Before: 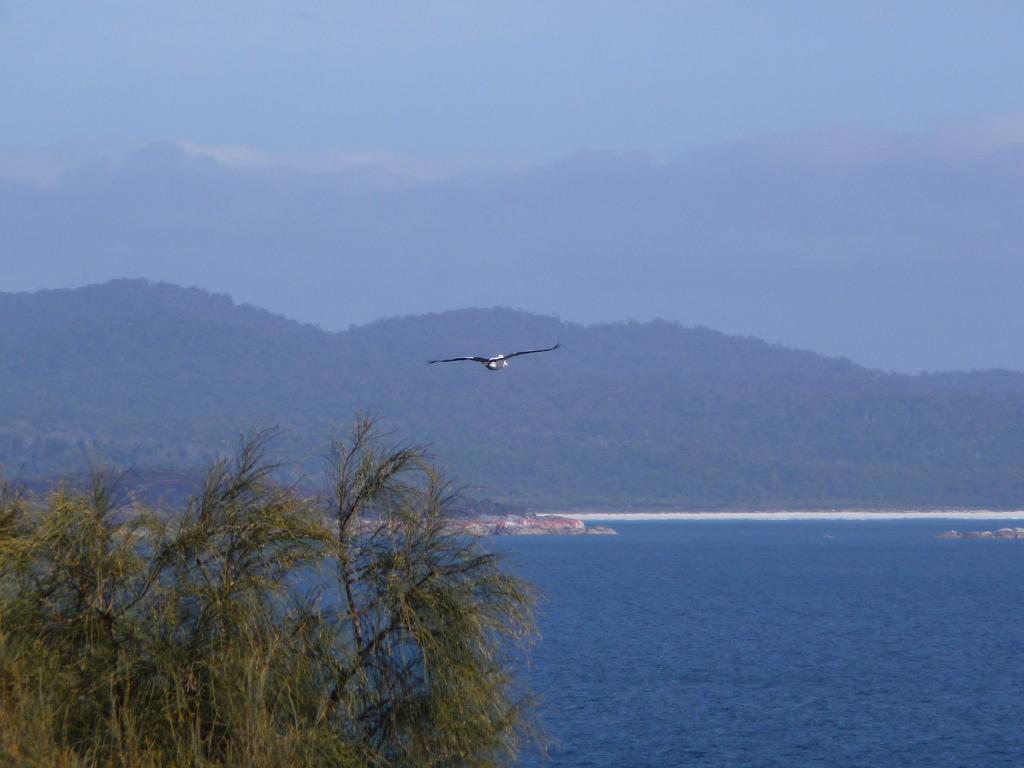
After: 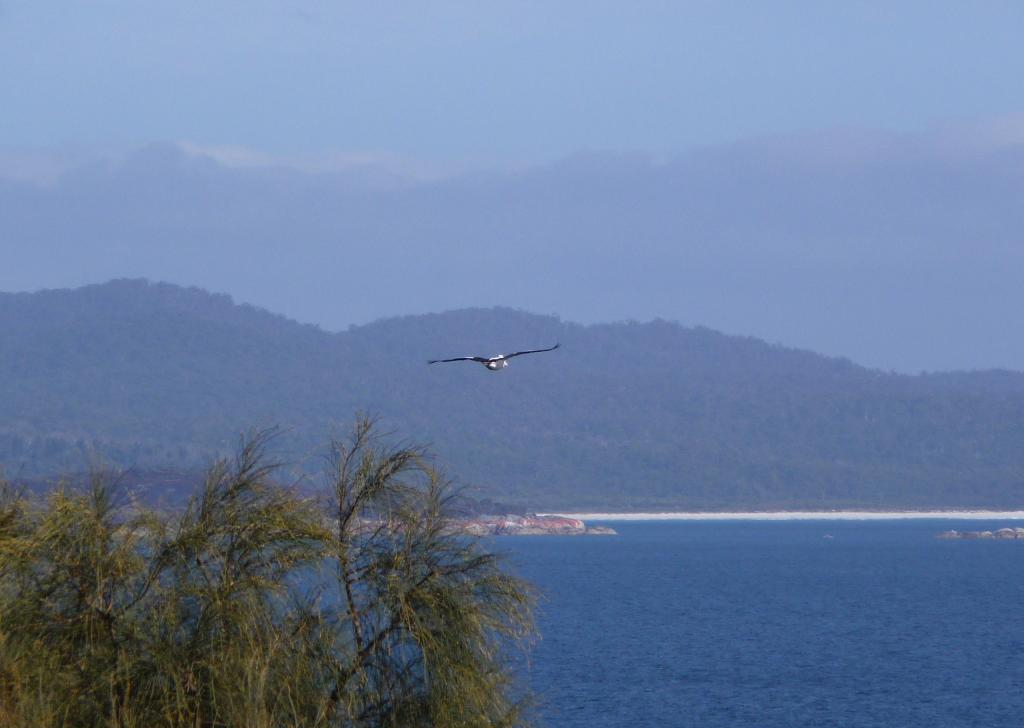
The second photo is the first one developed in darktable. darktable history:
crop and rotate: top 0.011%, bottom 5.155%
